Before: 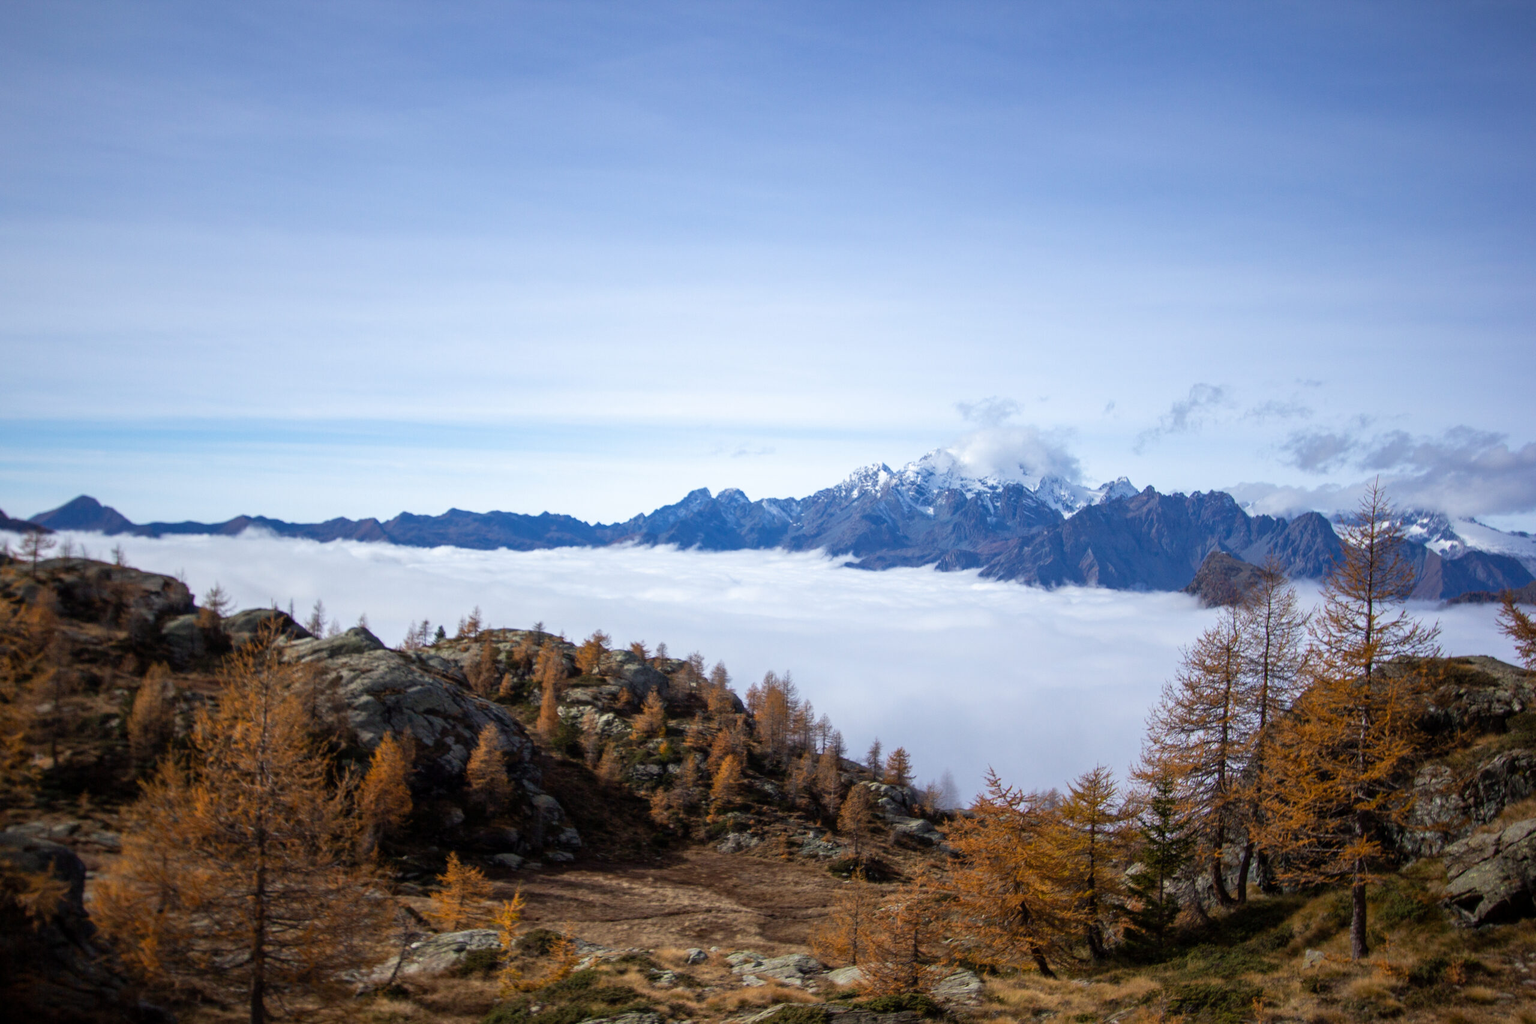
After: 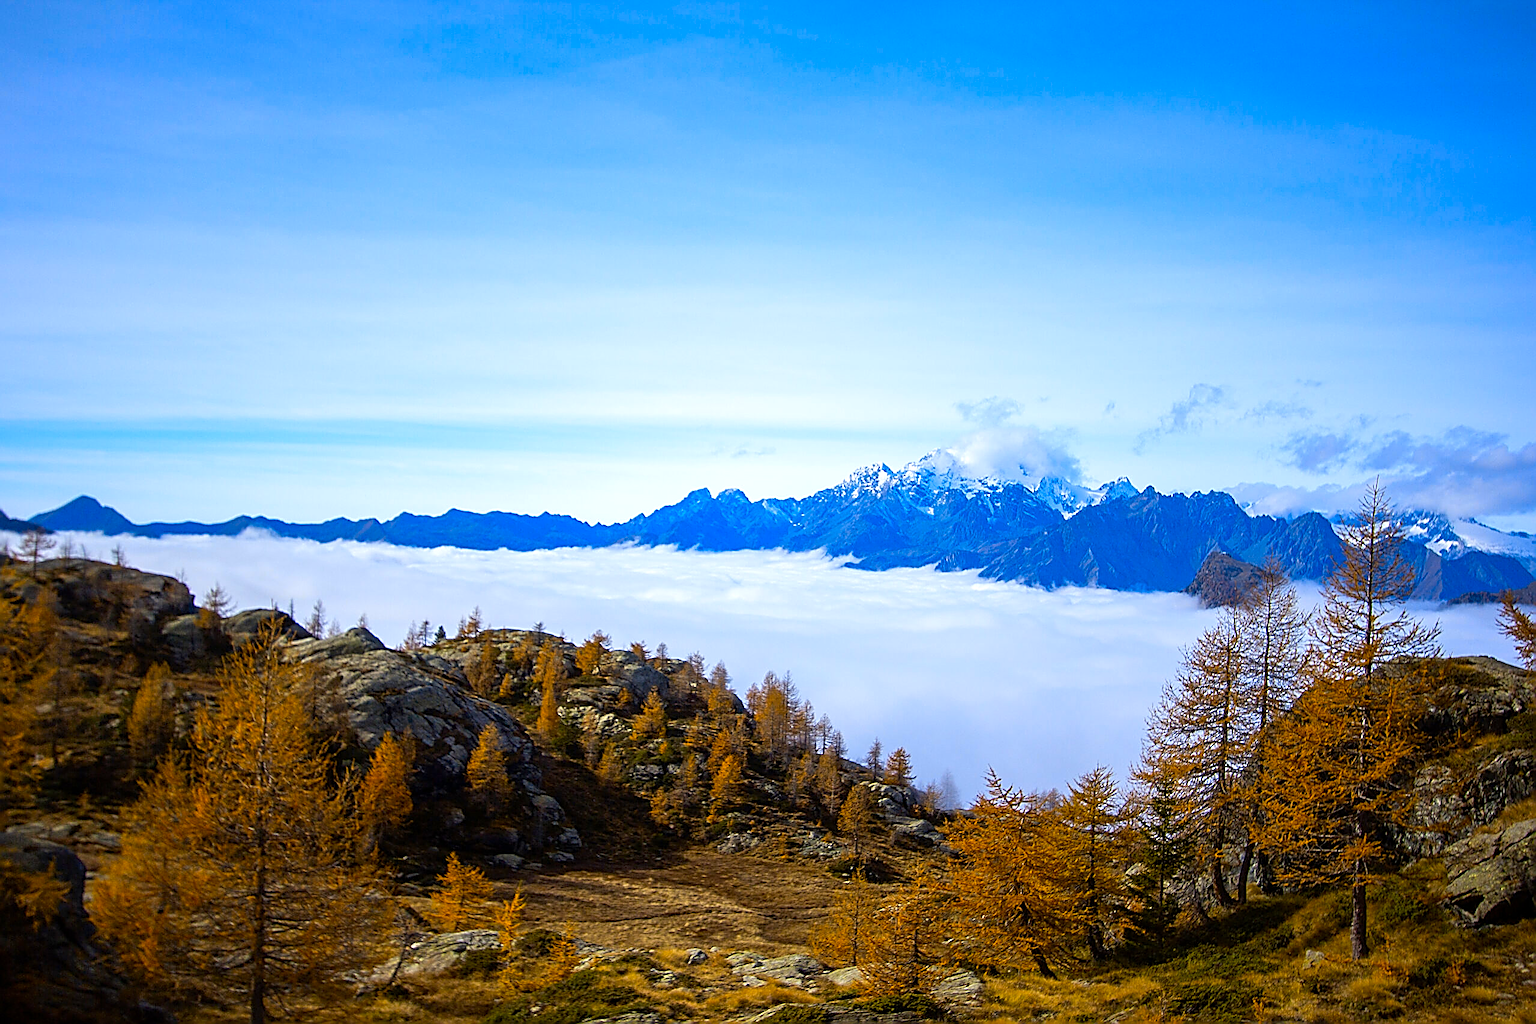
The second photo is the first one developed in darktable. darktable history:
sharpen: amount 2
exposure: exposure 0.127 EV, compensate highlight preservation false
color contrast: green-magenta contrast 1.12, blue-yellow contrast 1.95, unbound 0
